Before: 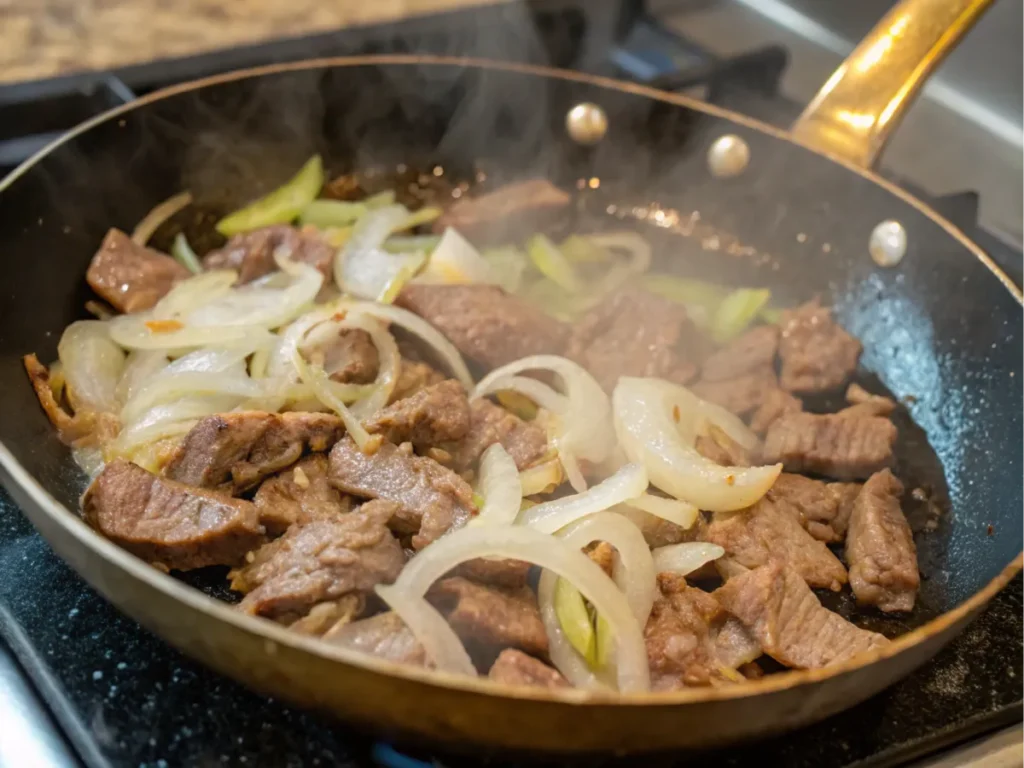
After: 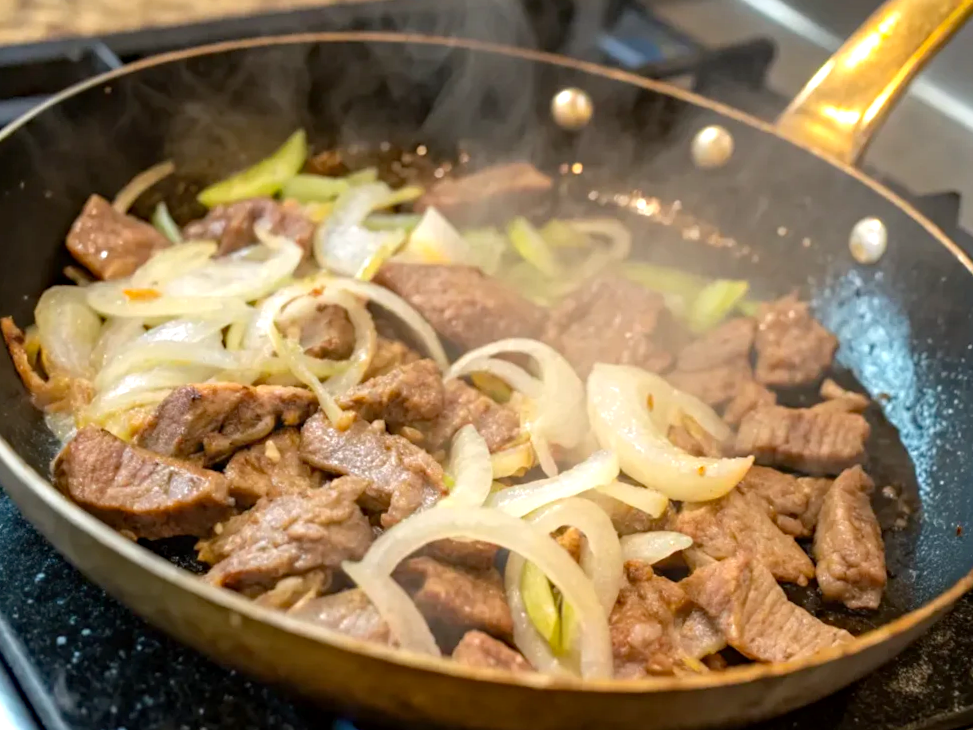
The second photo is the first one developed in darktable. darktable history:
crop and rotate: angle -2.27°
exposure: black level correction 0.001, exposure 0.498 EV, compensate highlight preservation false
haze removal: adaptive false
